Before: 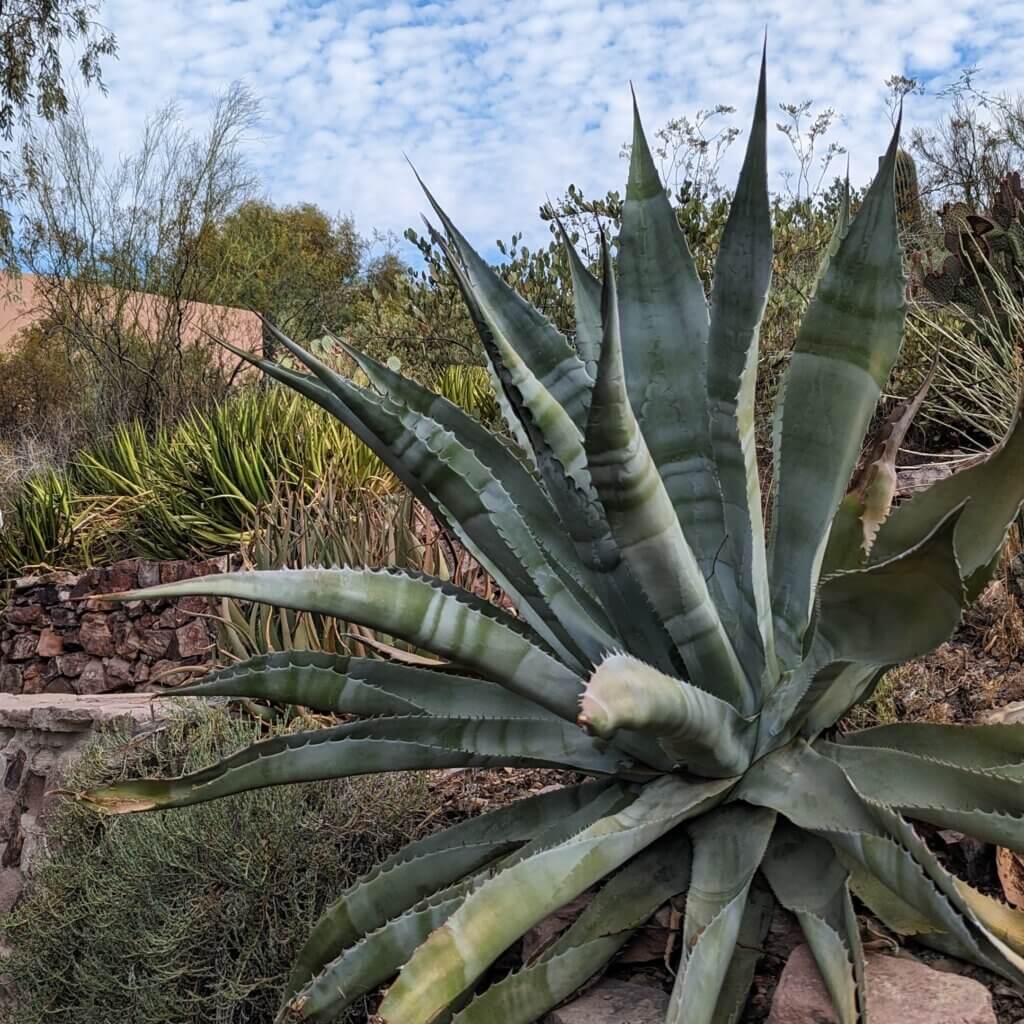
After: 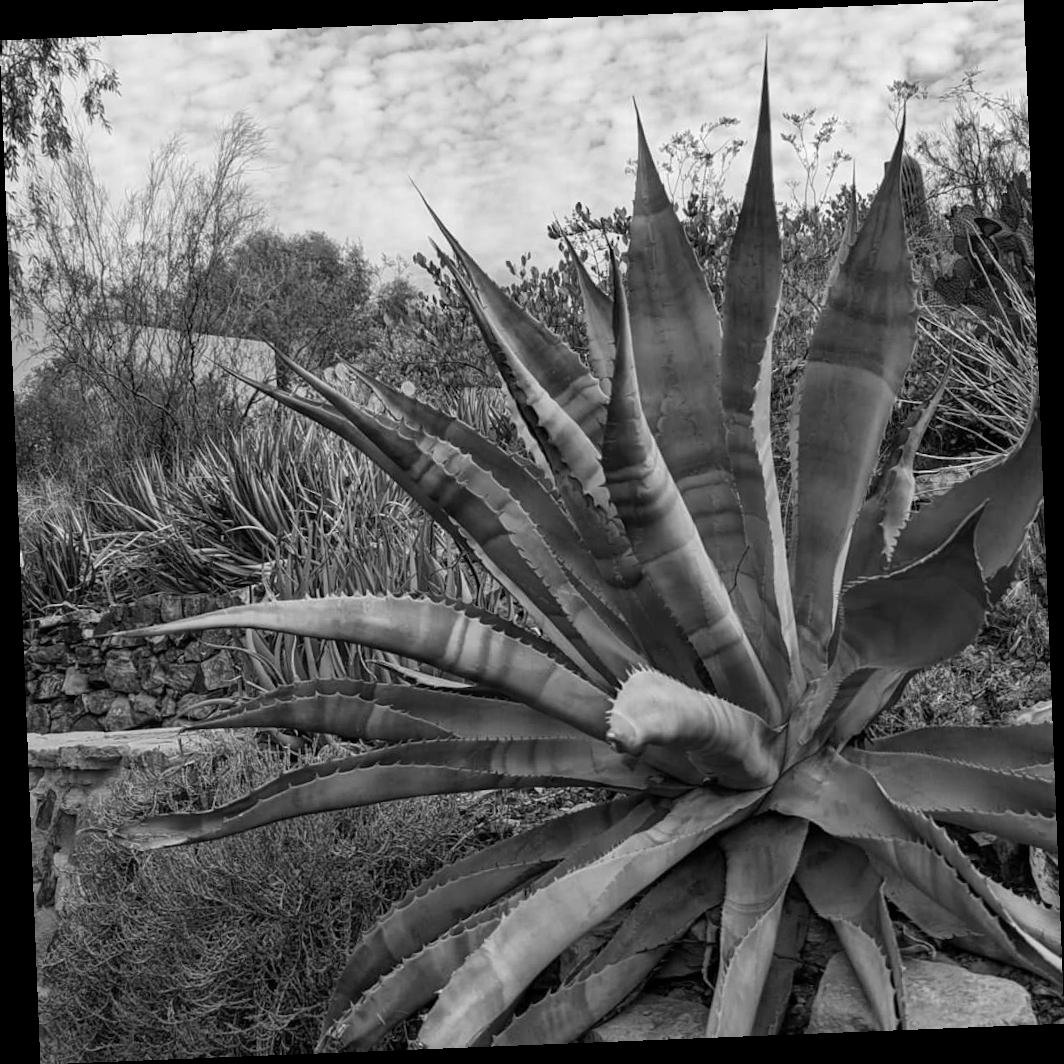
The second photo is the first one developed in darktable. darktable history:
rotate and perspective: rotation -2.29°, automatic cropping off
monochrome: on, module defaults
